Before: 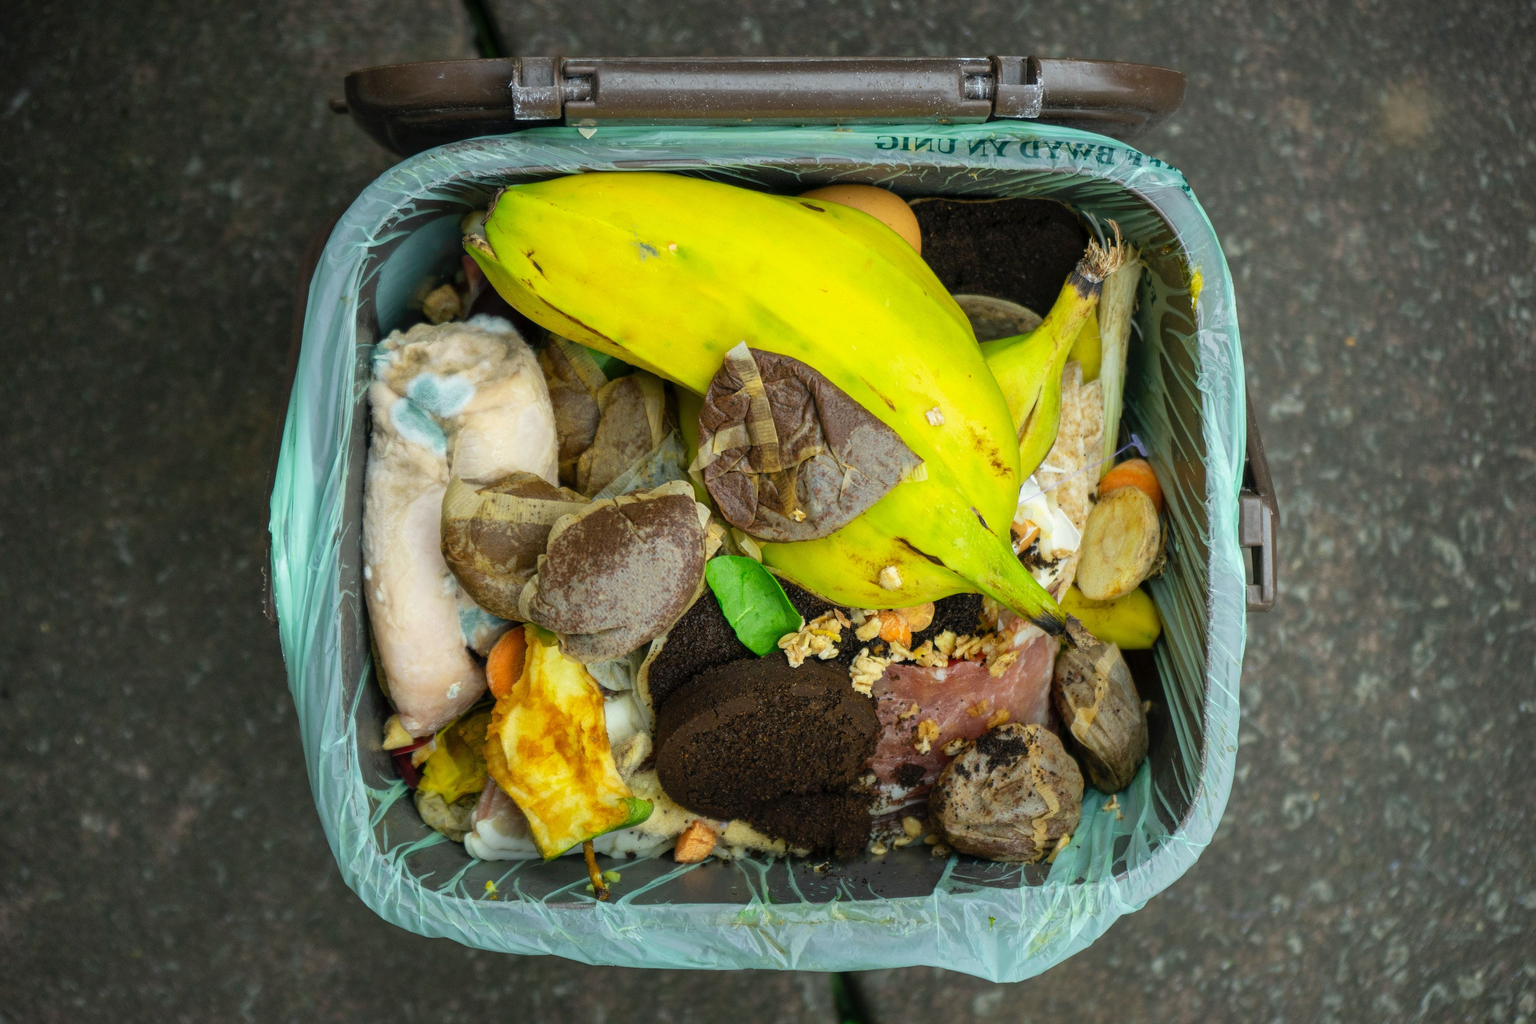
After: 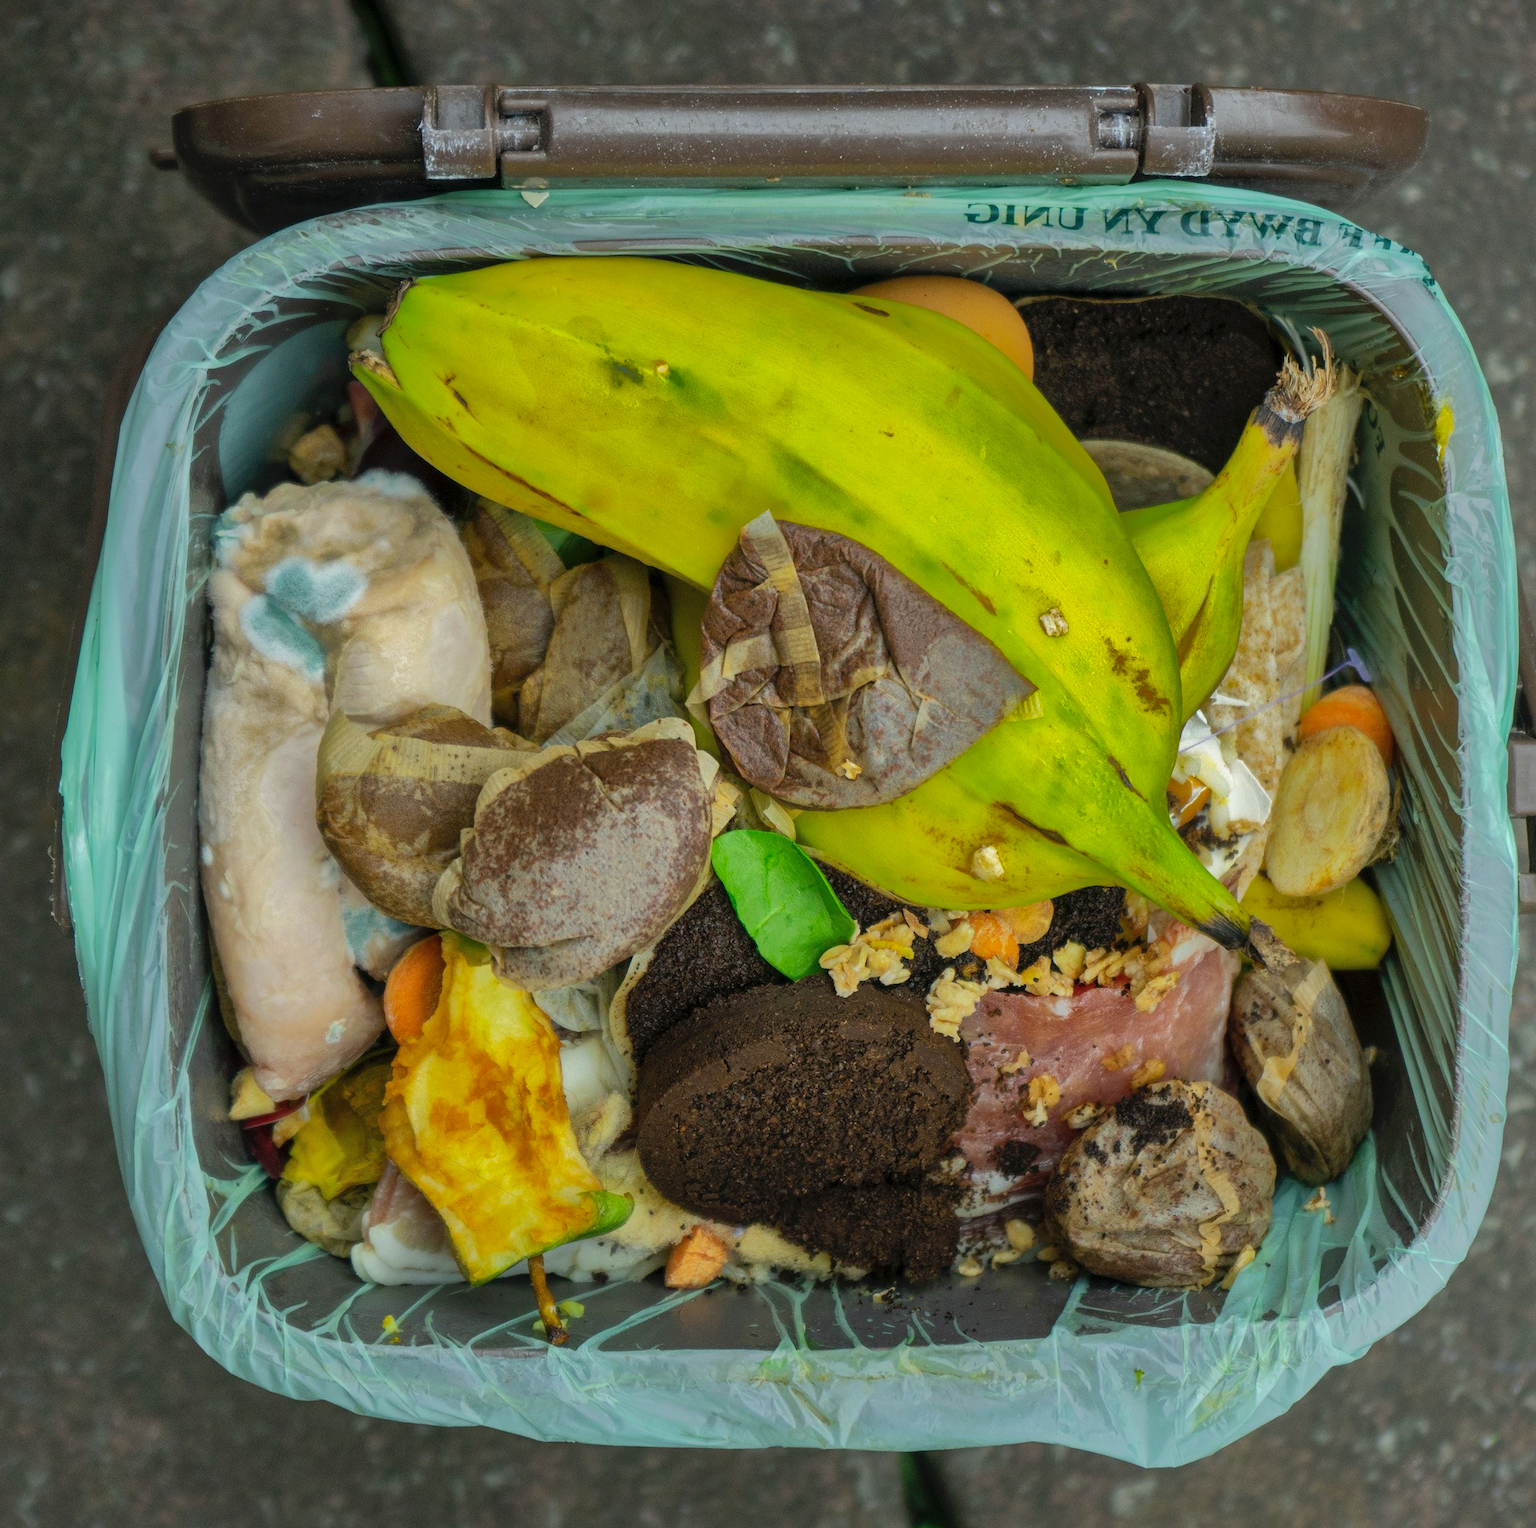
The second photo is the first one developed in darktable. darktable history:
crop and rotate: left 14.936%, right 18.082%
shadows and highlights: shadows 38.7, highlights -75.56
